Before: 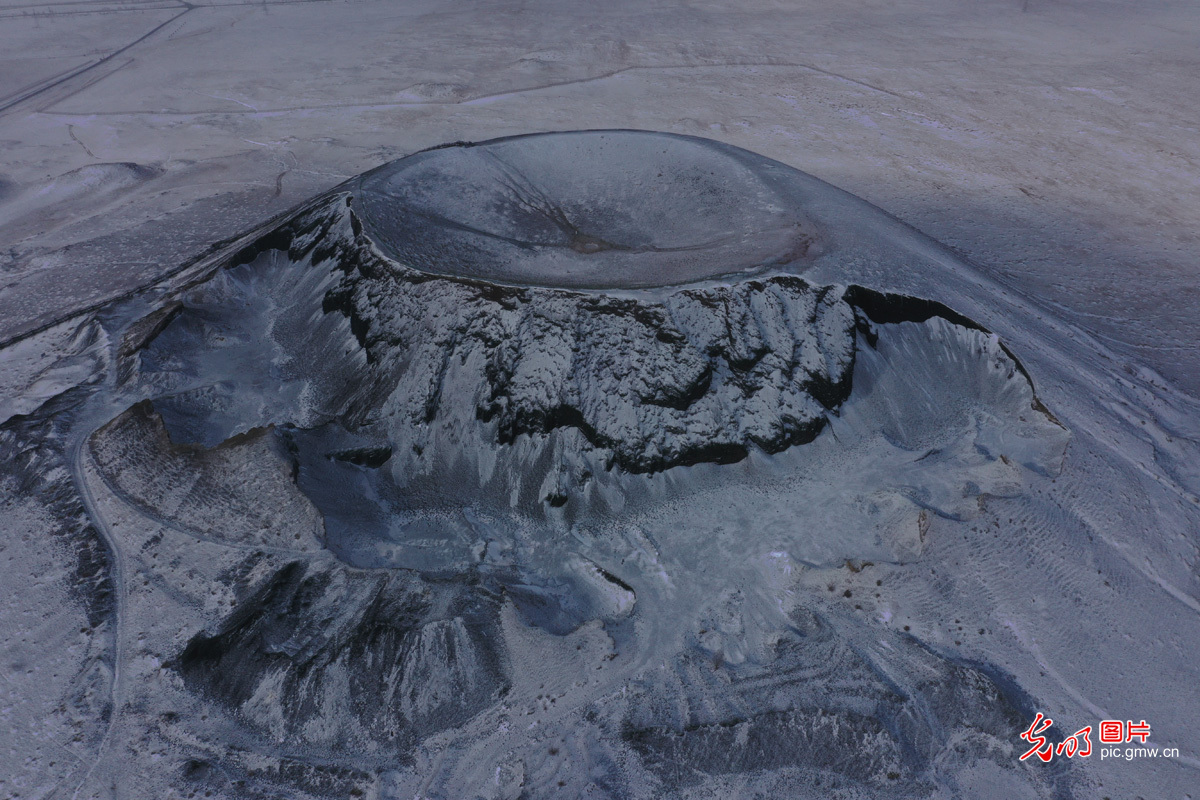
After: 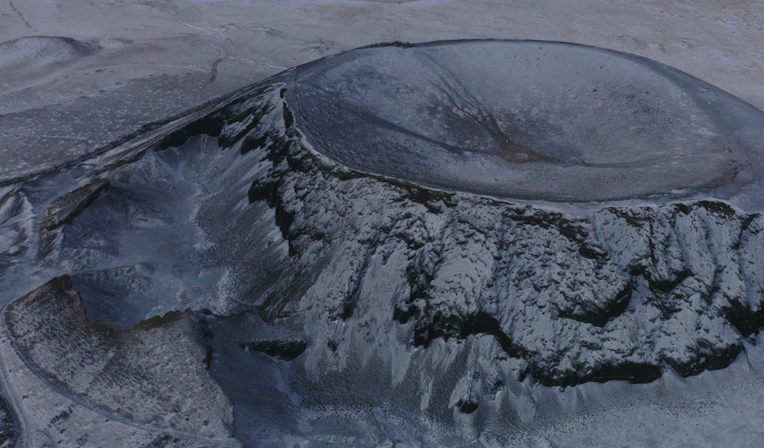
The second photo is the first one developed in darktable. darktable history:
crop and rotate: angle -4.39°, left 2.048%, top 7.045%, right 27.161%, bottom 30.624%
